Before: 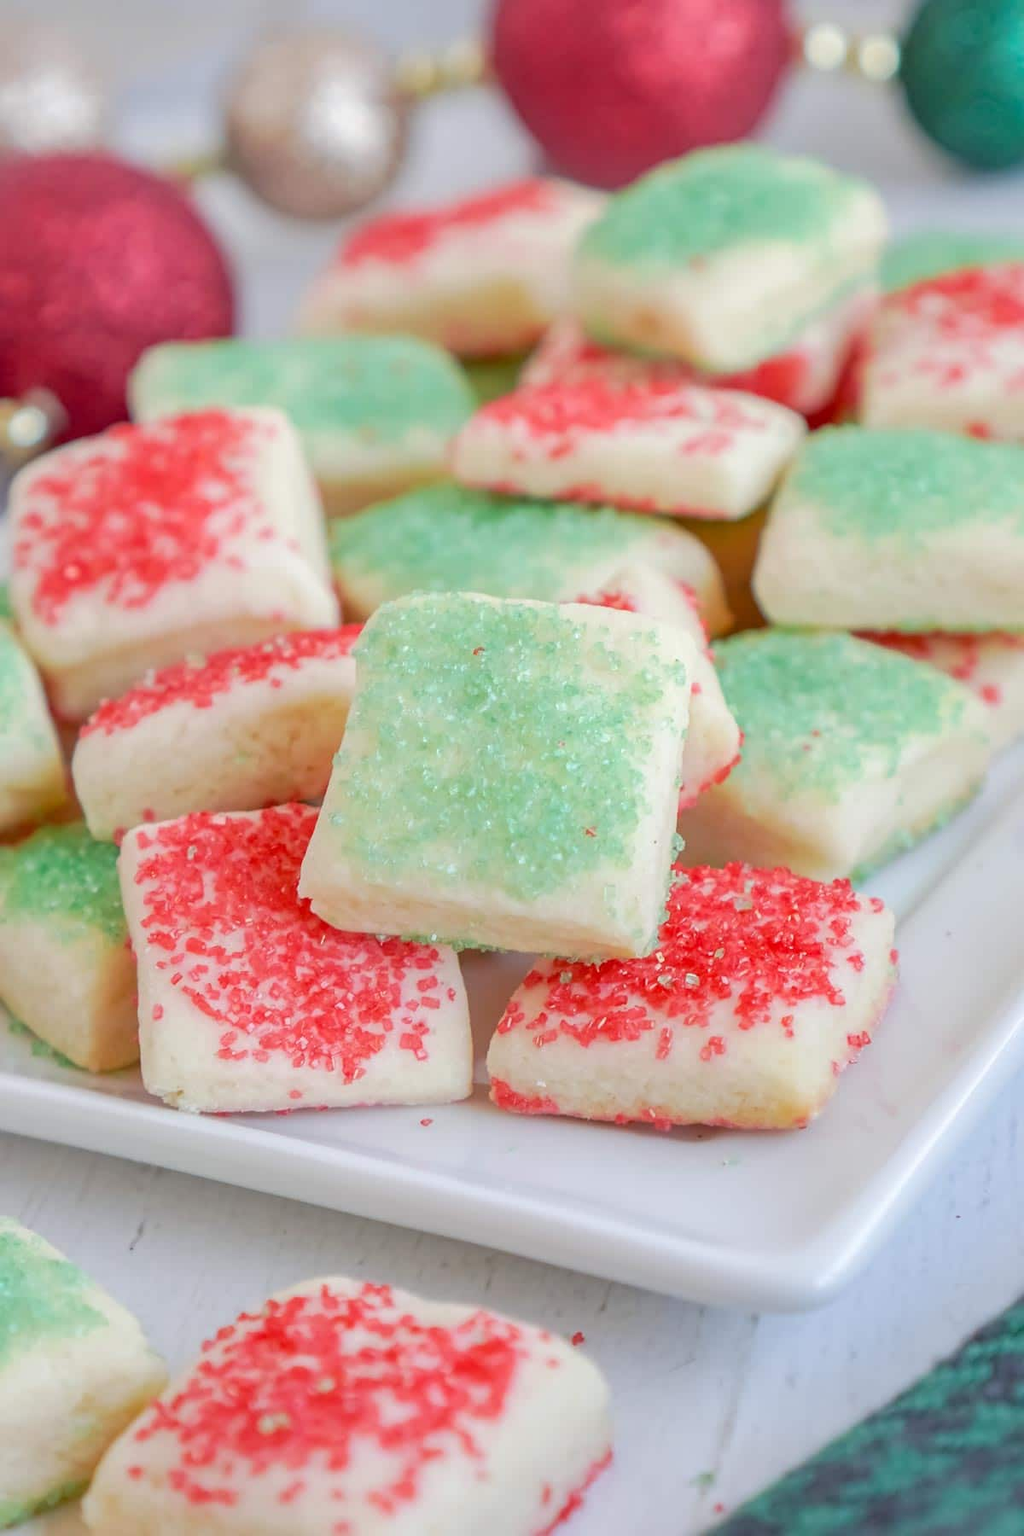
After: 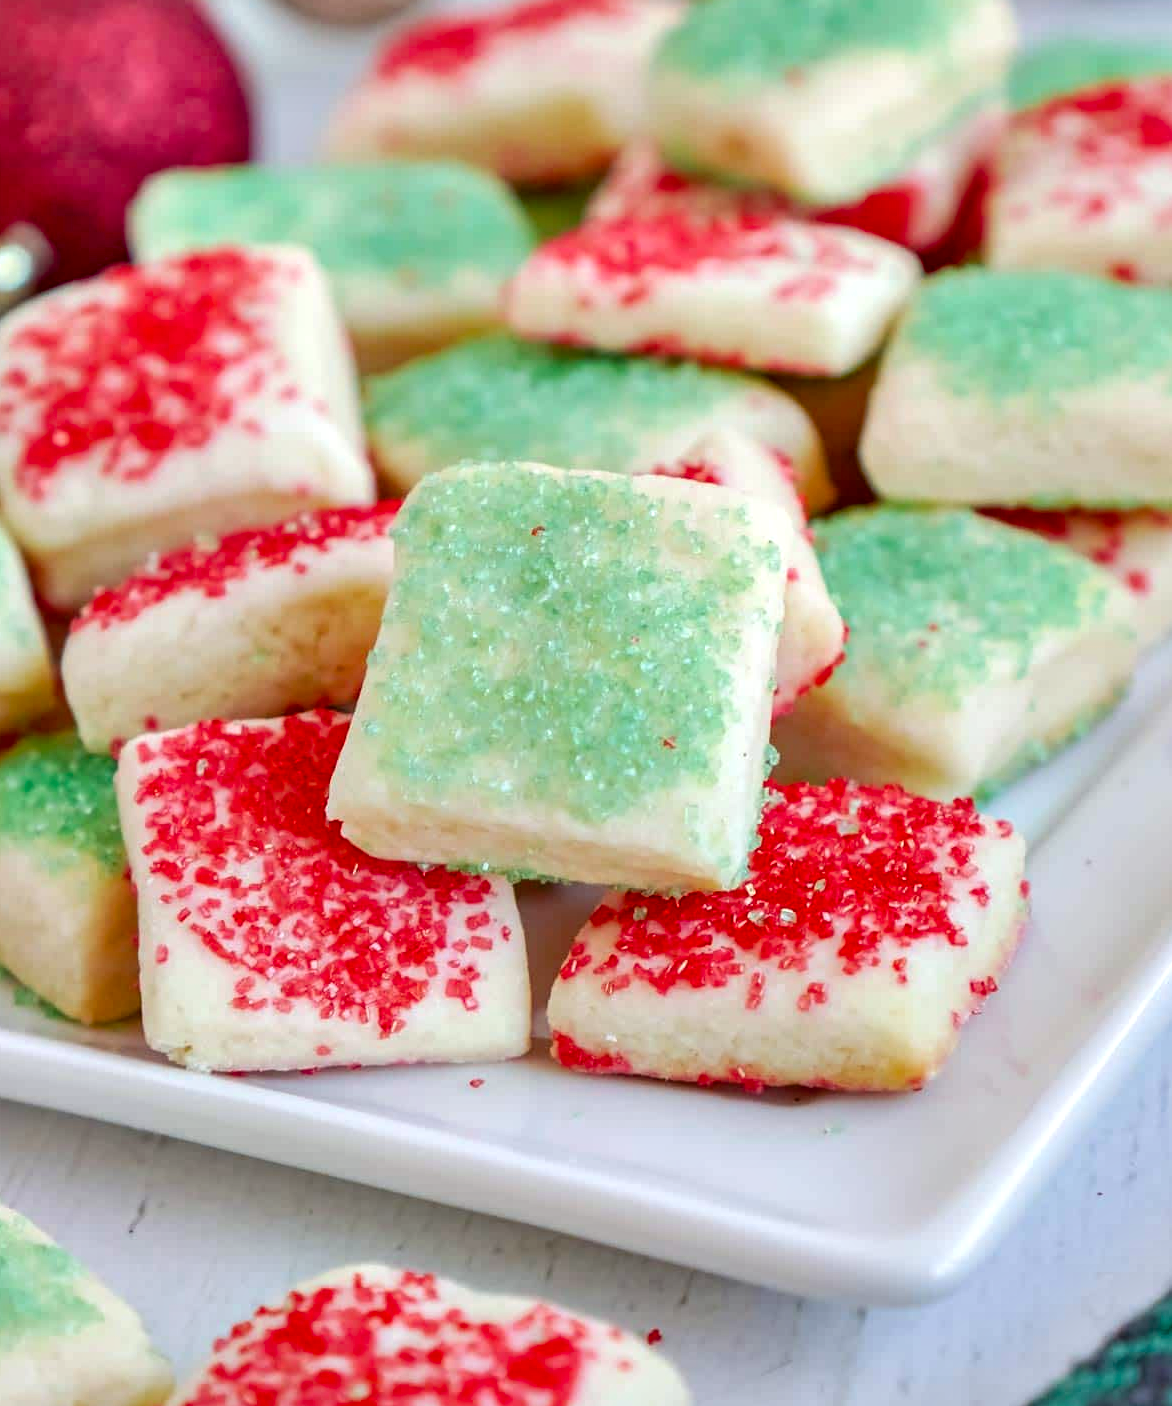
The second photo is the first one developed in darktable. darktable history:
crop and rotate: left 1.963%, top 12.91%, right 0.31%, bottom 8.954%
contrast equalizer: y [[0.6 ×6], [0.55 ×6], [0 ×6], [0 ×6], [0 ×6]]
color balance rgb: power › chroma 0.246%, power › hue 62.7°, perceptual saturation grading › global saturation 4.666%, global vibrance 16.052%, saturation formula JzAzBz (2021)
tone equalizer: smoothing diameter 24.93%, edges refinement/feathering 9.69, preserve details guided filter
